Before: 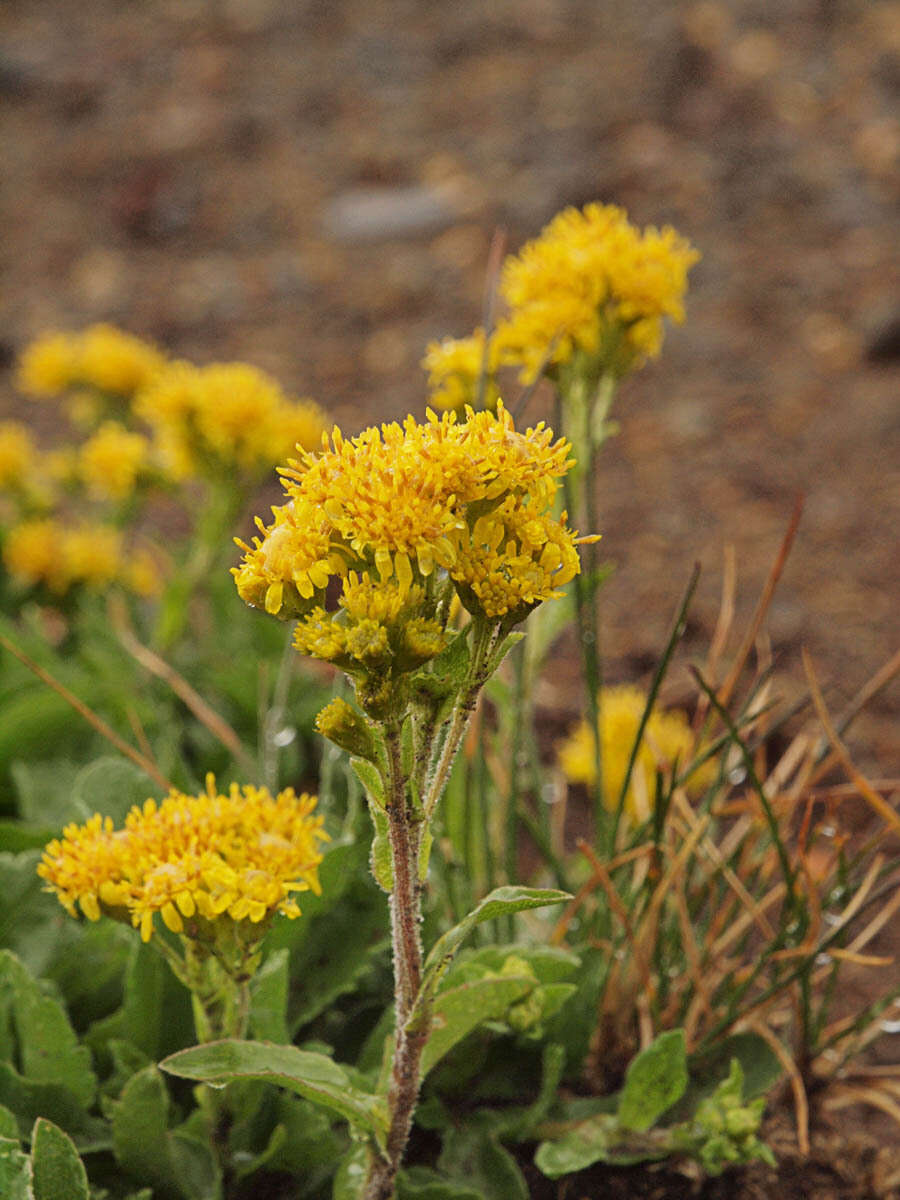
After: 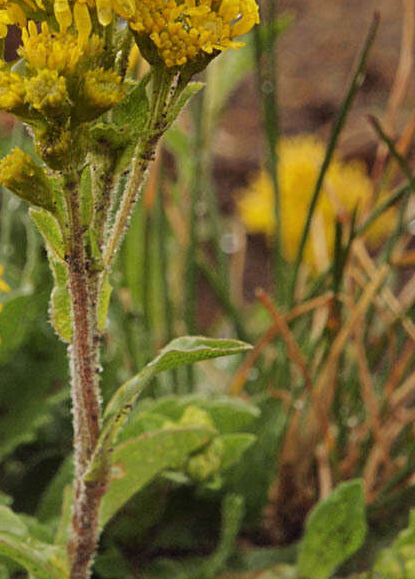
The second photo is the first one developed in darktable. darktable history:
crop: left 35.718%, top 45.856%, right 18.089%, bottom 5.822%
shadows and highlights: low approximation 0.01, soften with gaussian
color calibration: illuminant same as pipeline (D50), adaptation XYZ, x 0.346, y 0.359, temperature 5006.5 K, saturation algorithm version 1 (2020)
